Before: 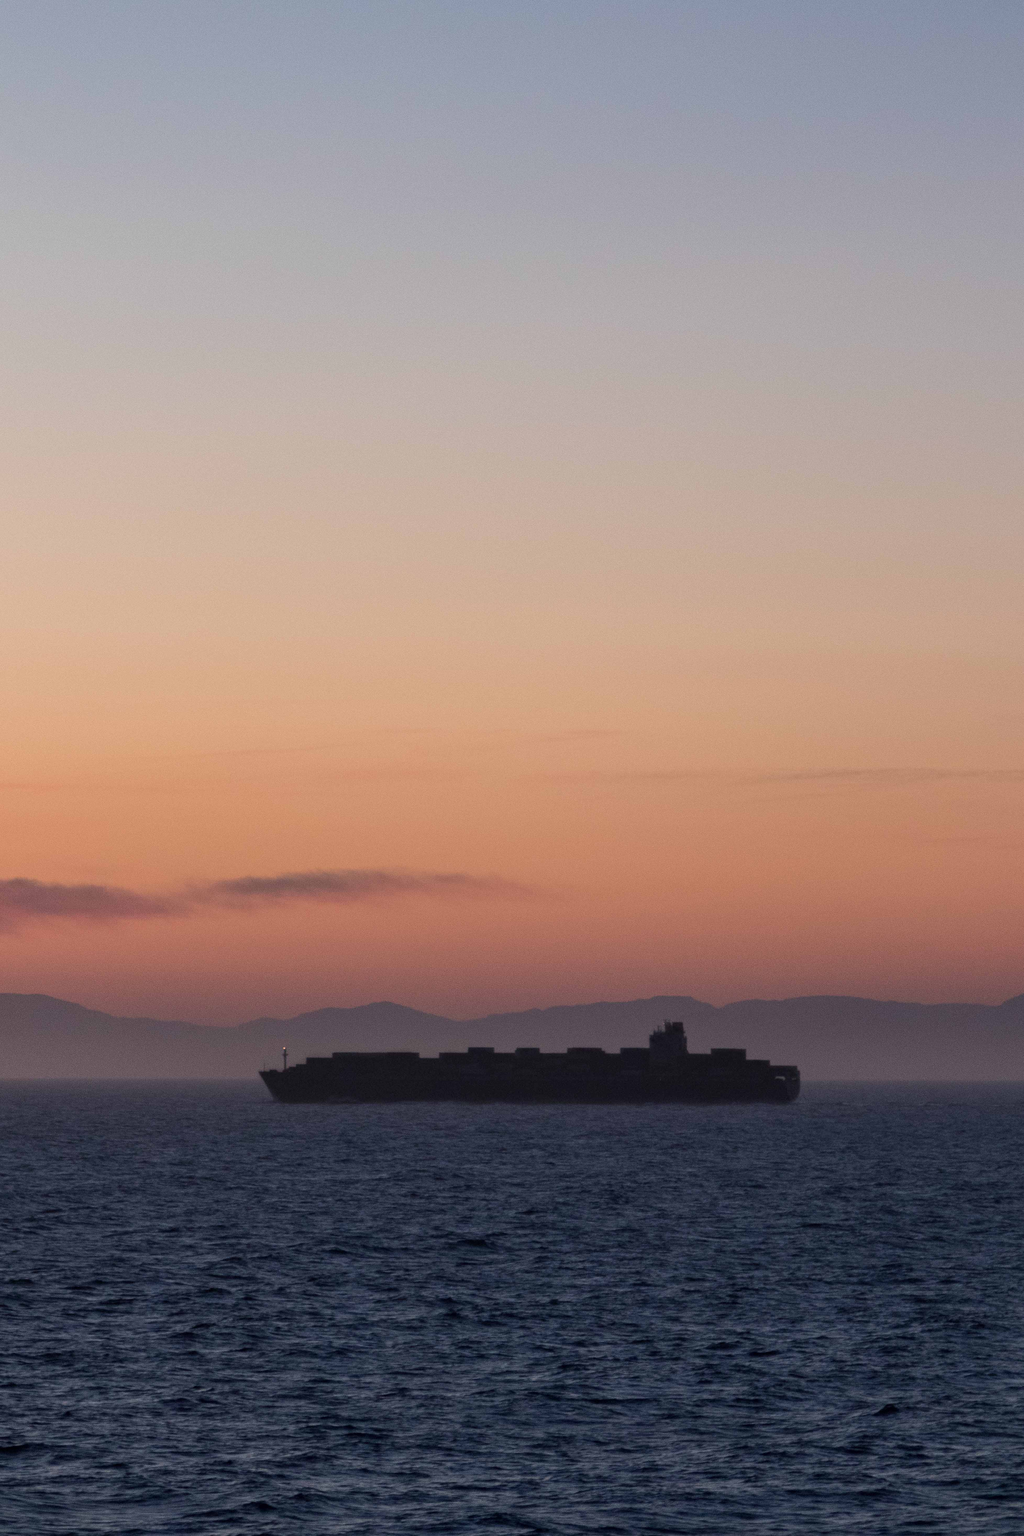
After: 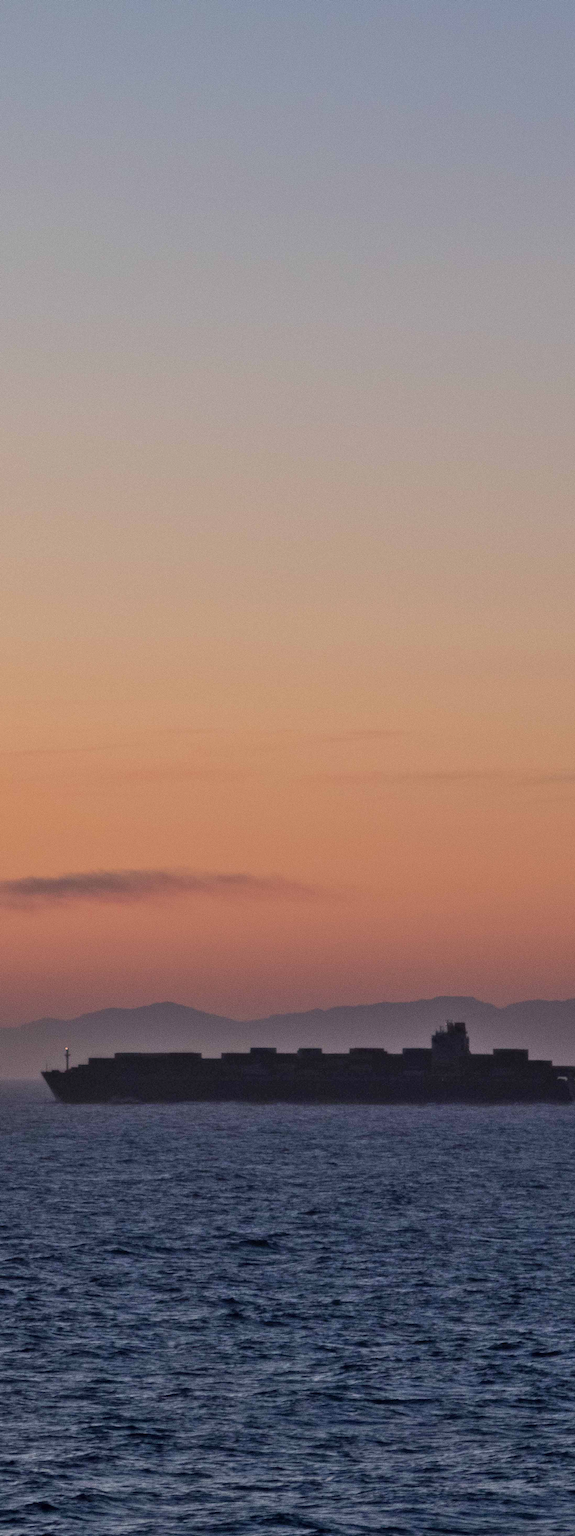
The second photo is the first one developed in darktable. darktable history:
crop: left 21.318%, right 22.43%
shadows and highlights: soften with gaussian
